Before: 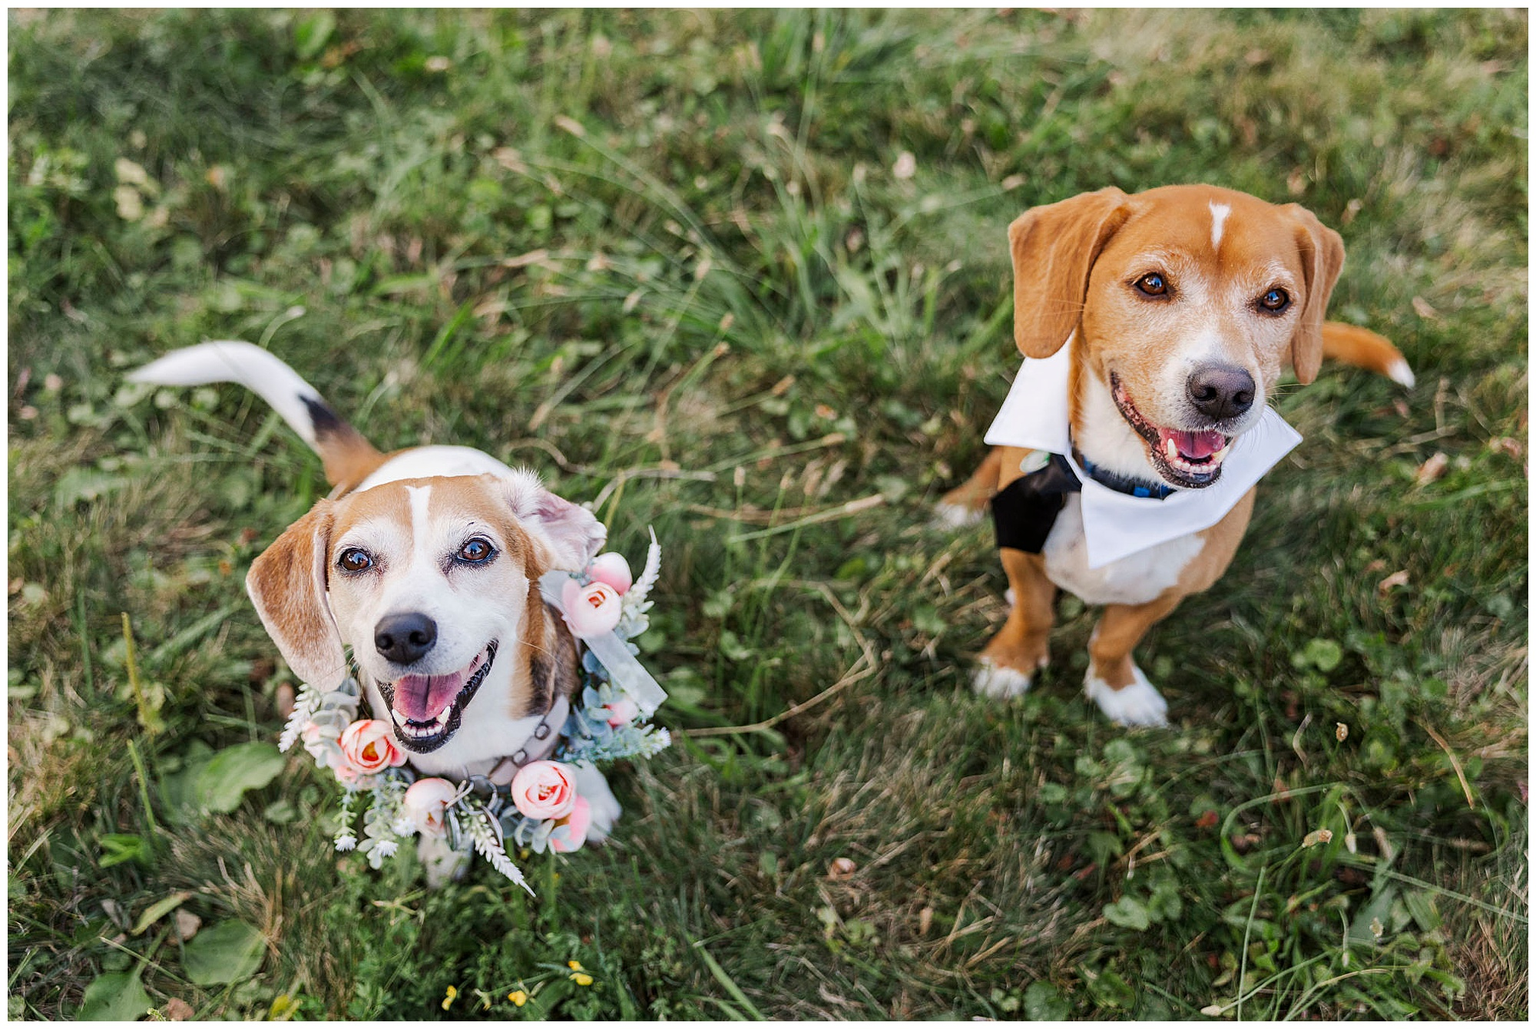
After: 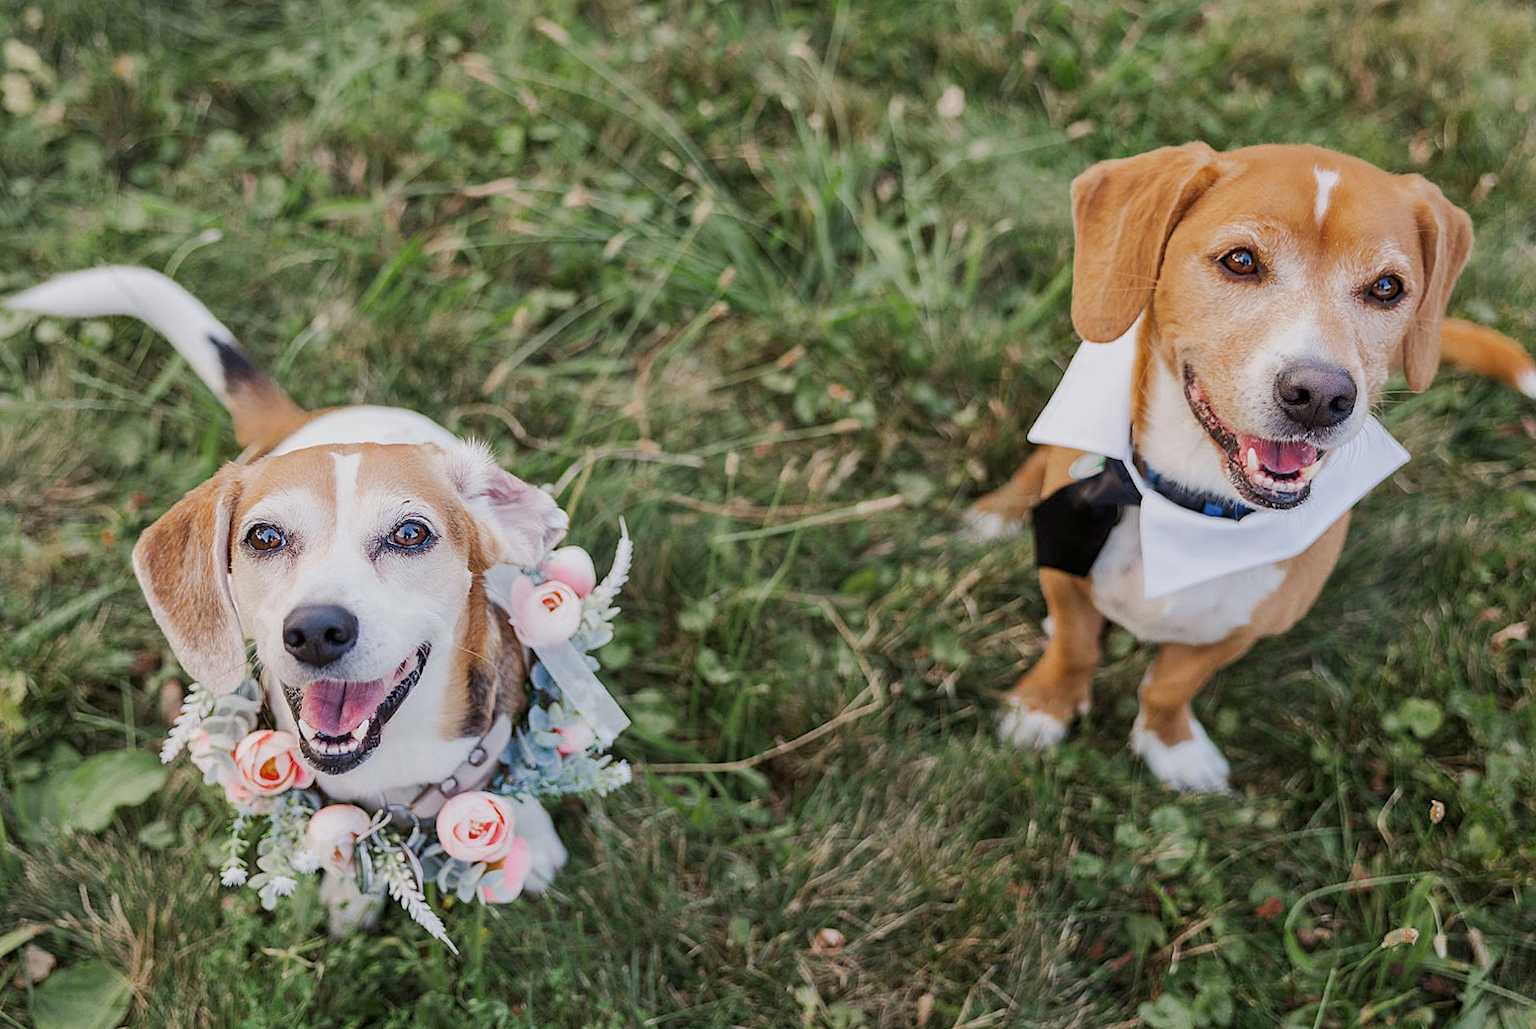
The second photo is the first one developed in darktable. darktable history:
color balance: contrast -15%
crop and rotate: angle -3.27°, left 5.211%, top 5.211%, right 4.607%, bottom 4.607%
